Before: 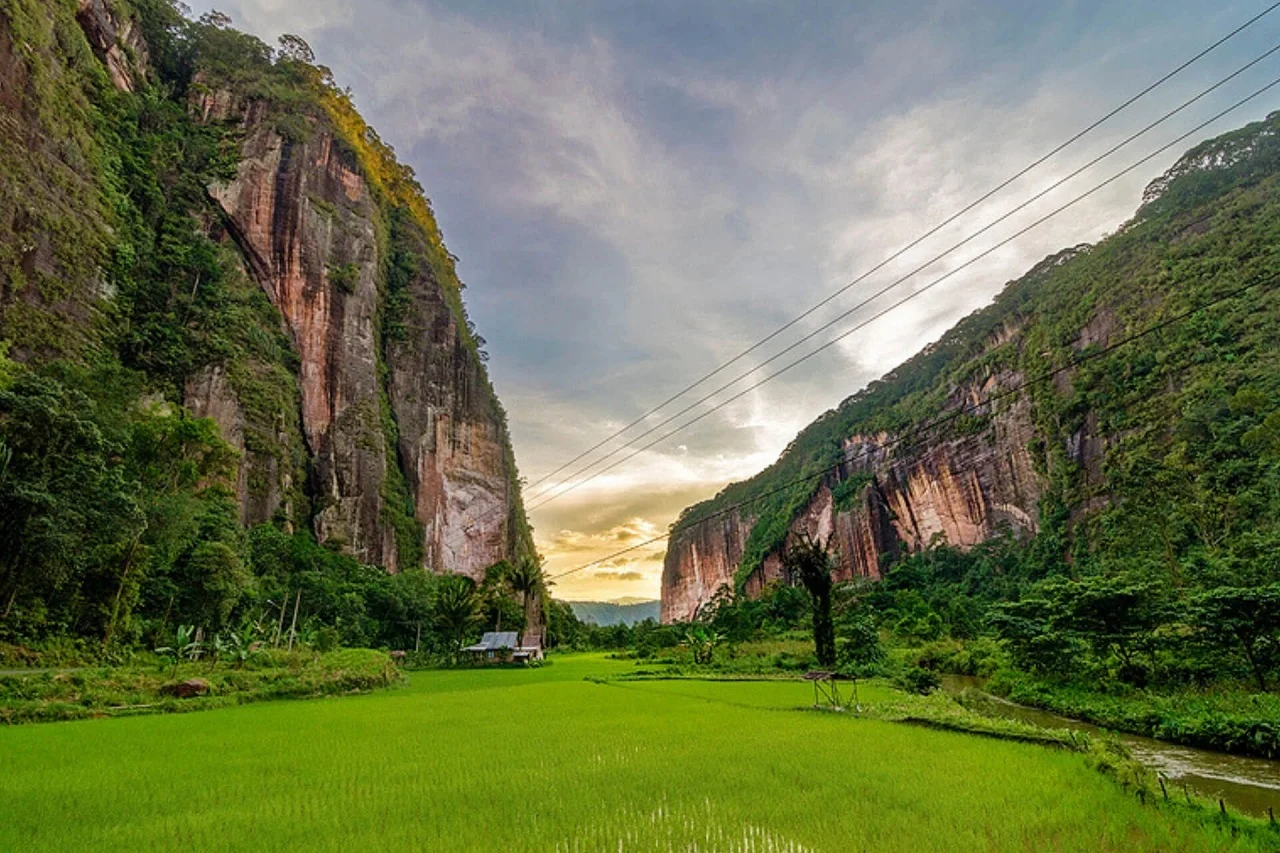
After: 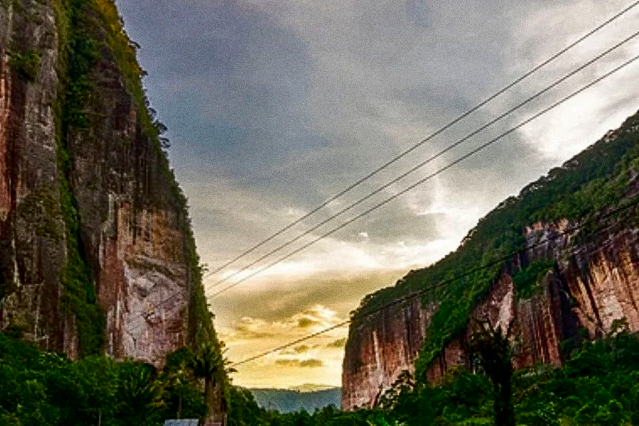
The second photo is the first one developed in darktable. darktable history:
contrast brightness saturation: contrast 0.13, brightness -0.24, saturation 0.14
crop: left 25%, top 25%, right 25%, bottom 25%
grain: coarseness 0.09 ISO
